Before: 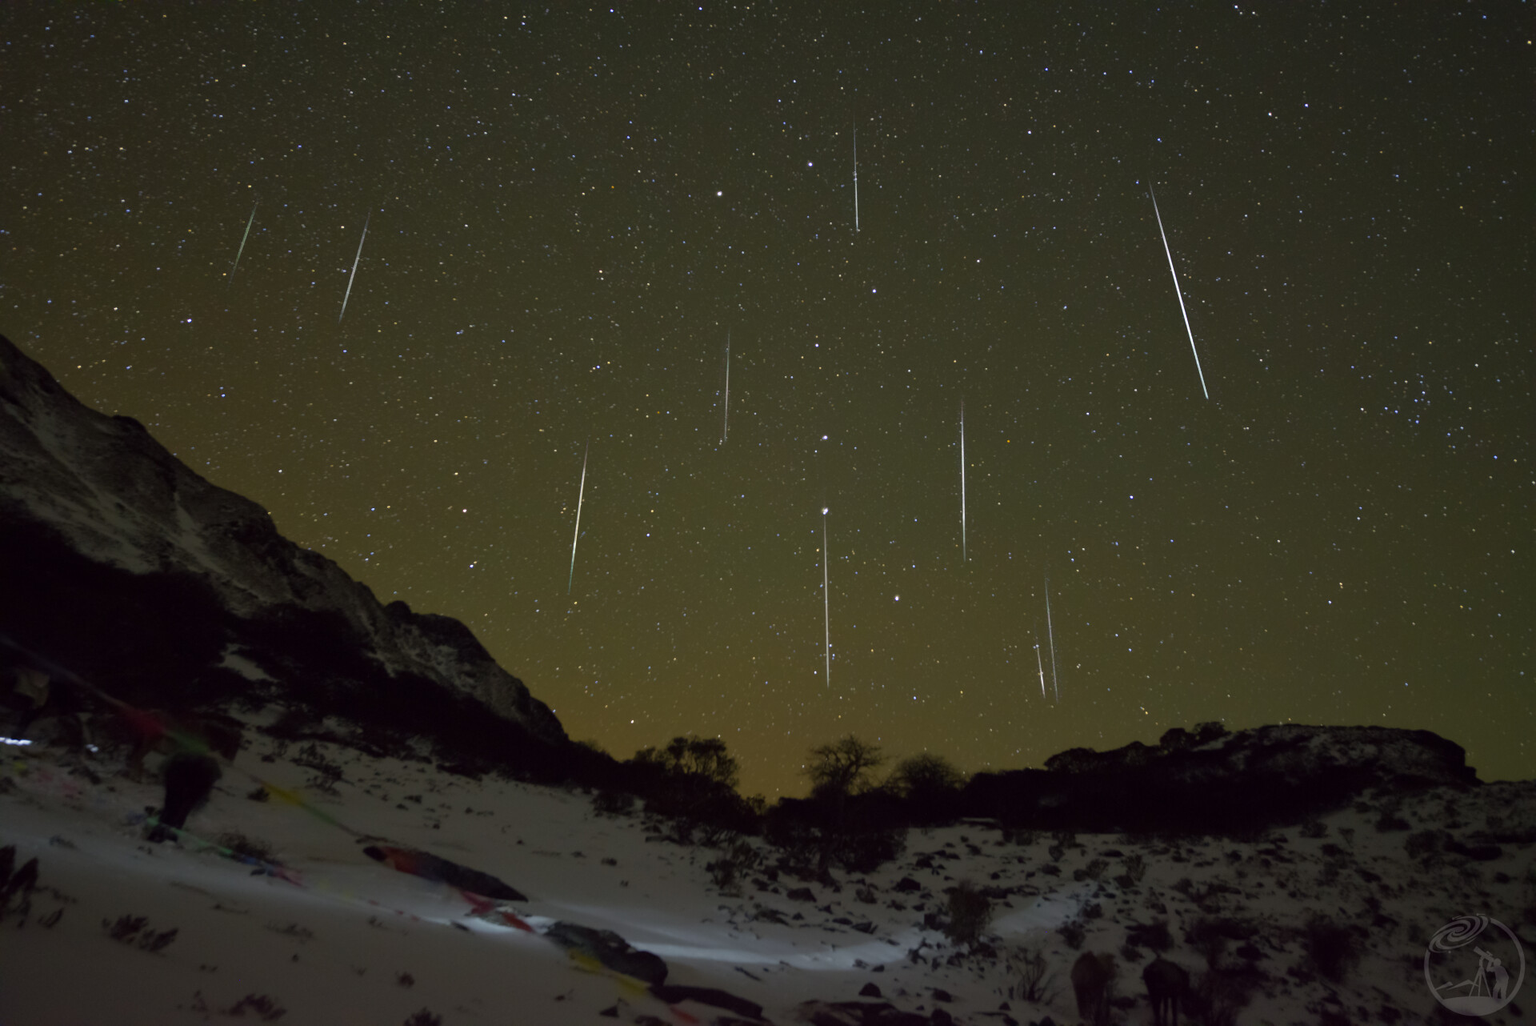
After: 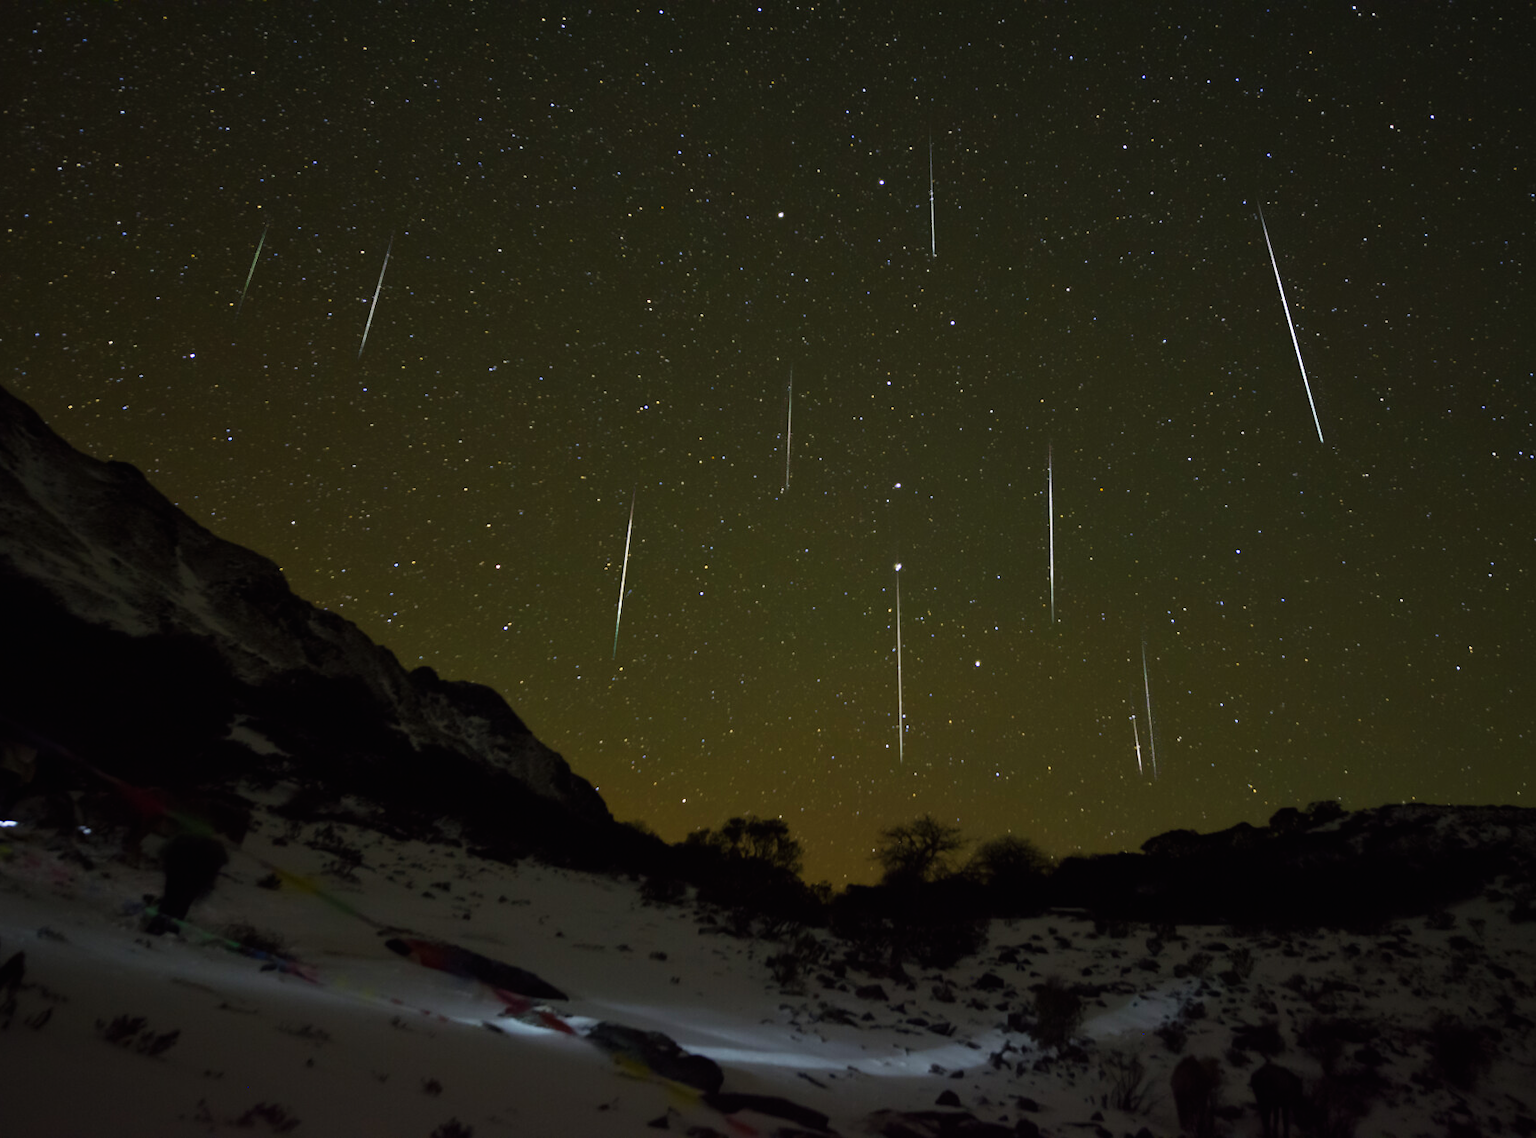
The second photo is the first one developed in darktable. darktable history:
tone curve: curves: ch0 [(0, 0) (0.003, 0.008) (0.011, 0.008) (0.025, 0.011) (0.044, 0.017) (0.069, 0.029) (0.1, 0.045) (0.136, 0.067) (0.177, 0.103) (0.224, 0.151) (0.277, 0.21) (0.335, 0.285) (0.399, 0.37) (0.468, 0.462) (0.543, 0.568) (0.623, 0.679) (0.709, 0.79) (0.801, 0.876) (0.898, 0.936) (1, 1)], preserve colors none
crop and rotate: left 1.088%, right 8.807%
